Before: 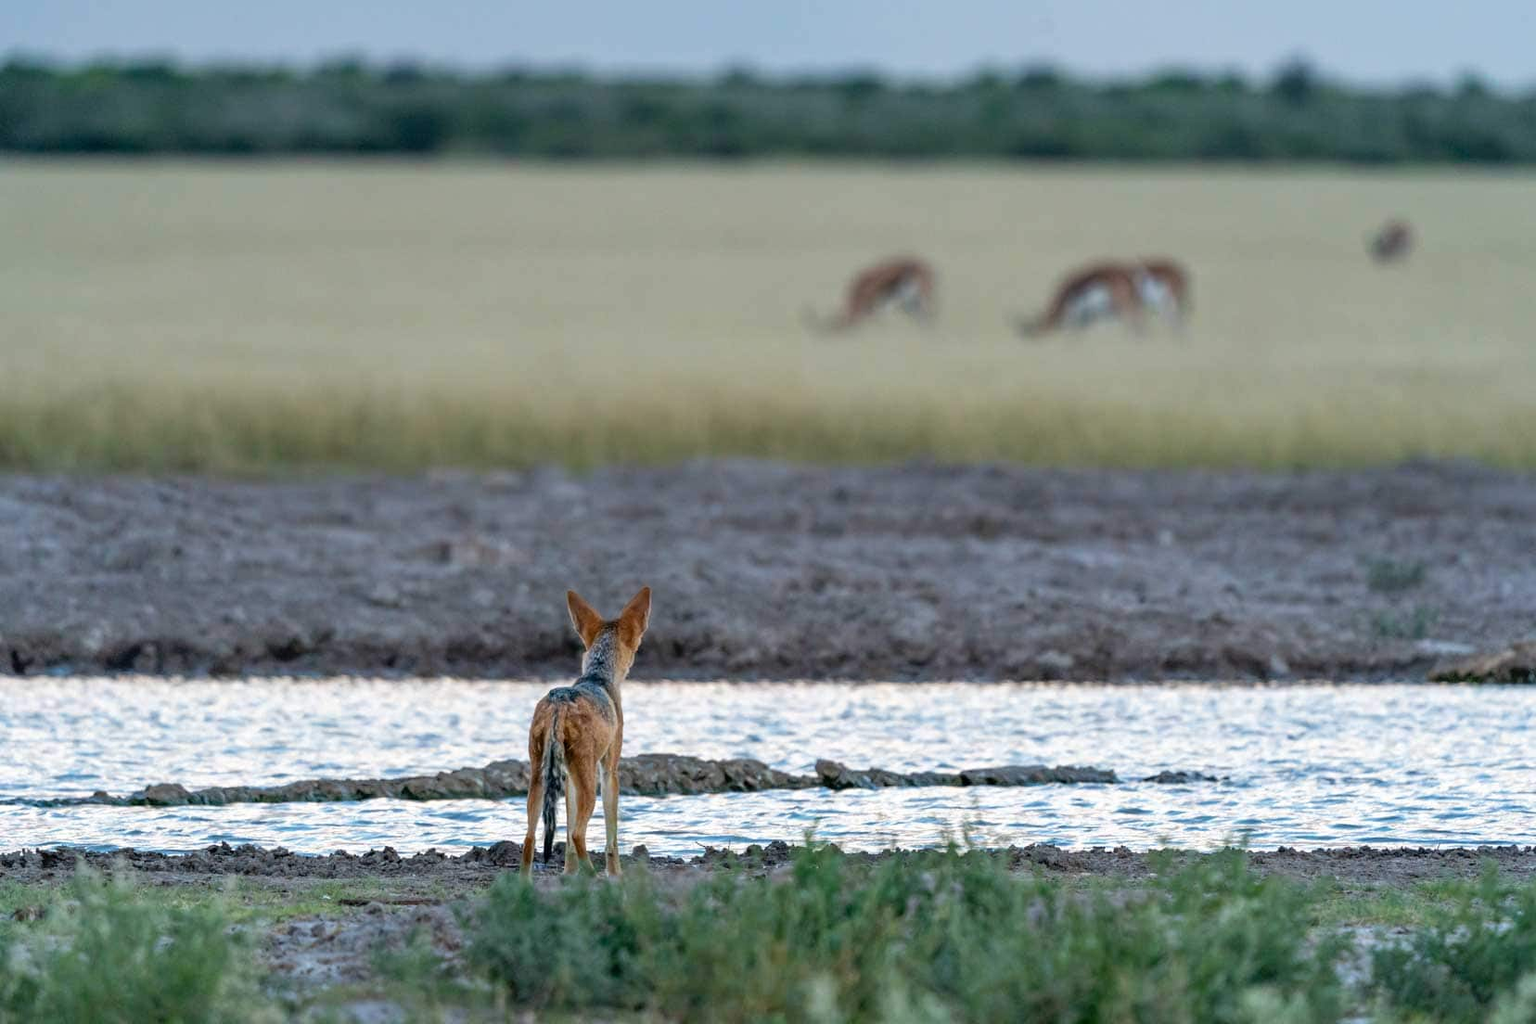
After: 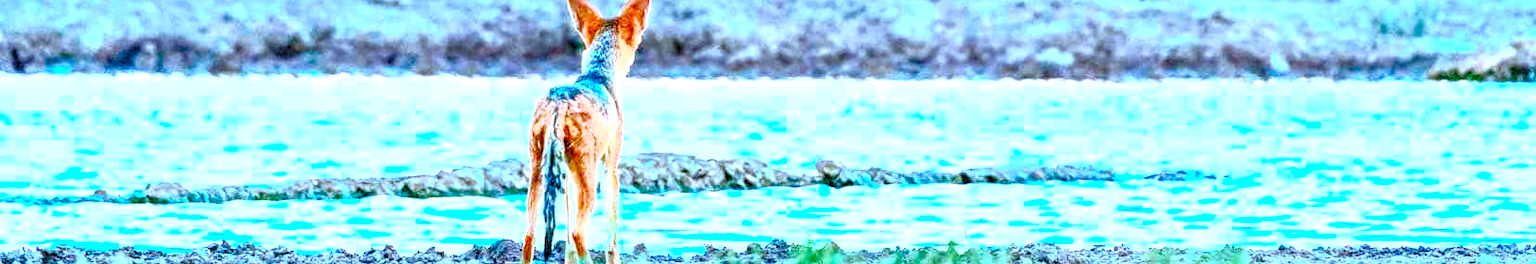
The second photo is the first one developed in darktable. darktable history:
contrast brightness saturation: contrast 0.997, brightness 0.981, saturation 0.98
crop and rotate: top 58.861%, bottom 15.261%
local contrast: highlights 61%, detail 143%, midtone range 0.43
exposure: black level correction 0, exposure 0.498 EV, compensate exposure bias true, compensate highlight preservation false
tone curve: curves: ch0 [(0, 0) (0.003, 0.018) (0.011, 0.019) (0.025, 0.02) (0.044, 0.024) (0.069, 0.034) (0.1, 0.049) (0.136, 0.082) (0.177, 0.136) (0.224, 0.196) (0.277, 0.263) (0.335, 0.329) (0.399, 0.401) (0.468, 0.473) (0.543, 0.546) (0.623, 0.625) (0.709, 0.698) (0.801, 0.779) (0.898, 0.867) (1, 1)], preserve colors none
color correction: highlights a* -9.13, highlights b* -23.16
levels: white 99.94%, levels [0.072, 0.414, 0.976]
